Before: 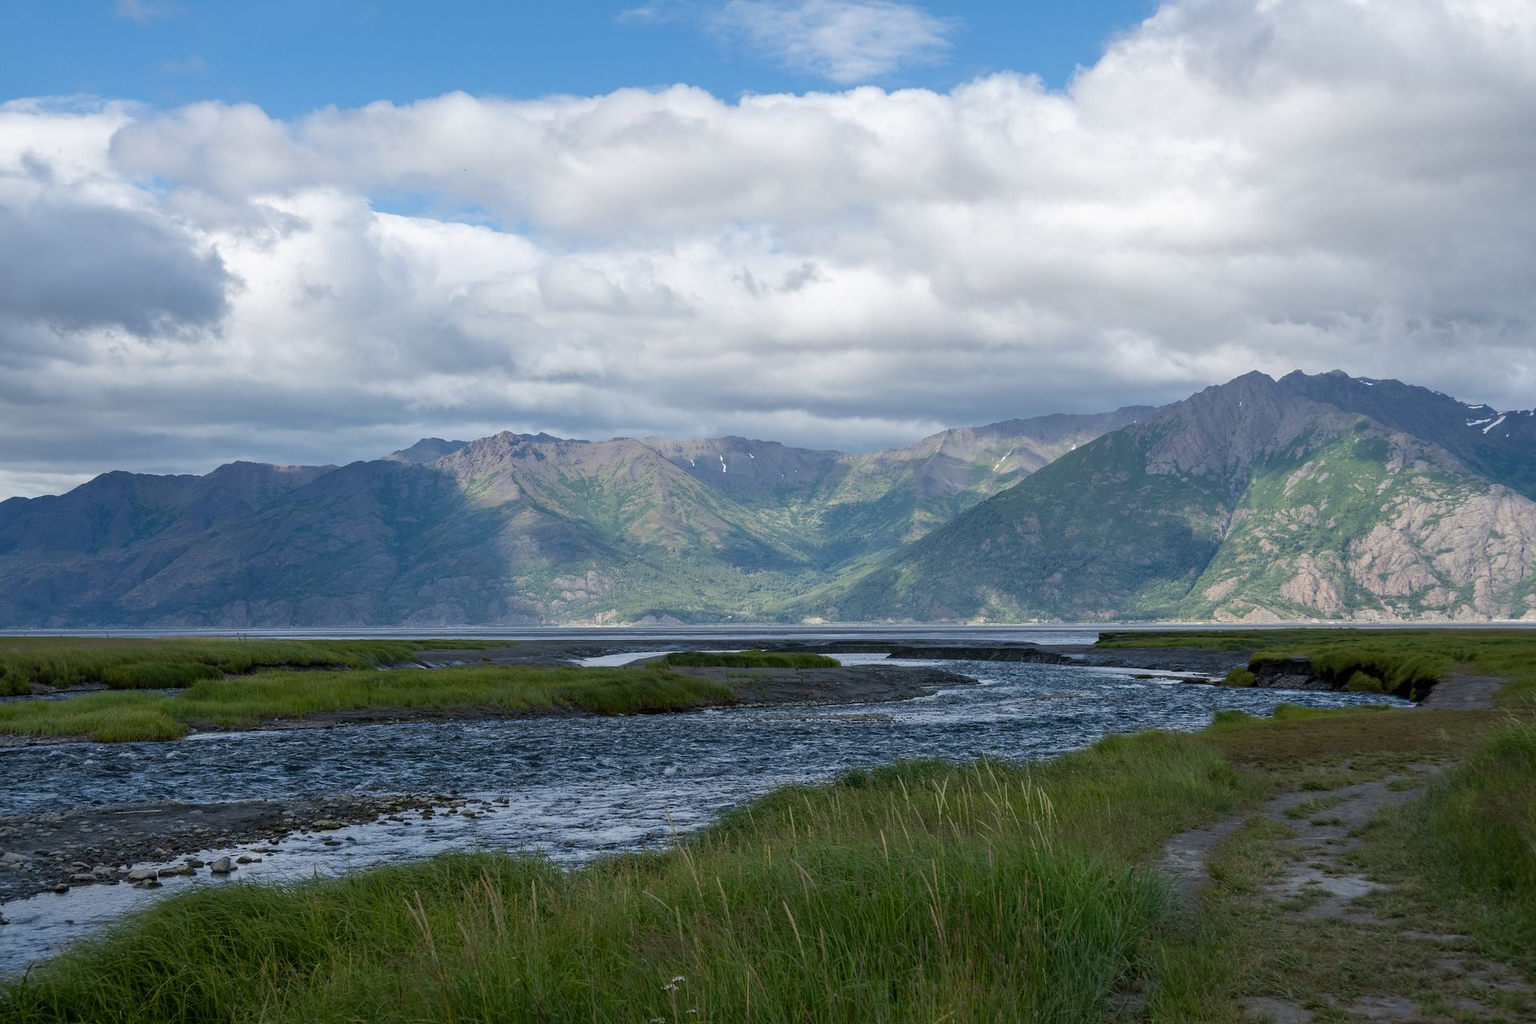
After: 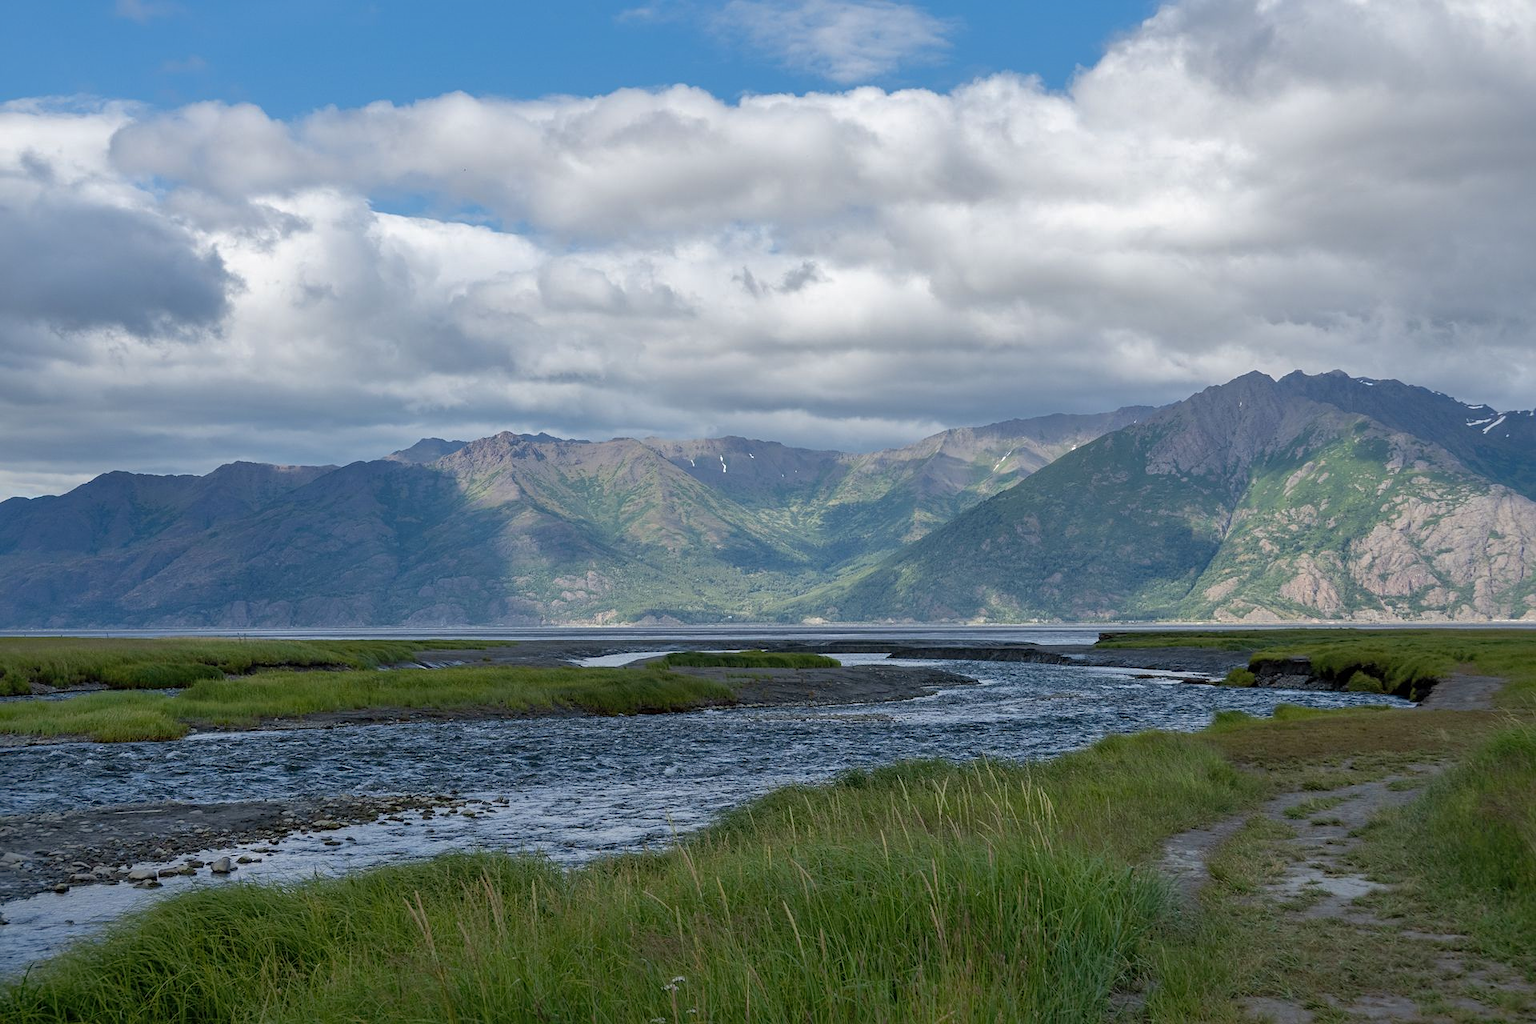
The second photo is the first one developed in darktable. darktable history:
shadows and highlights: on, module defaults
sharpen: amount 0.207
